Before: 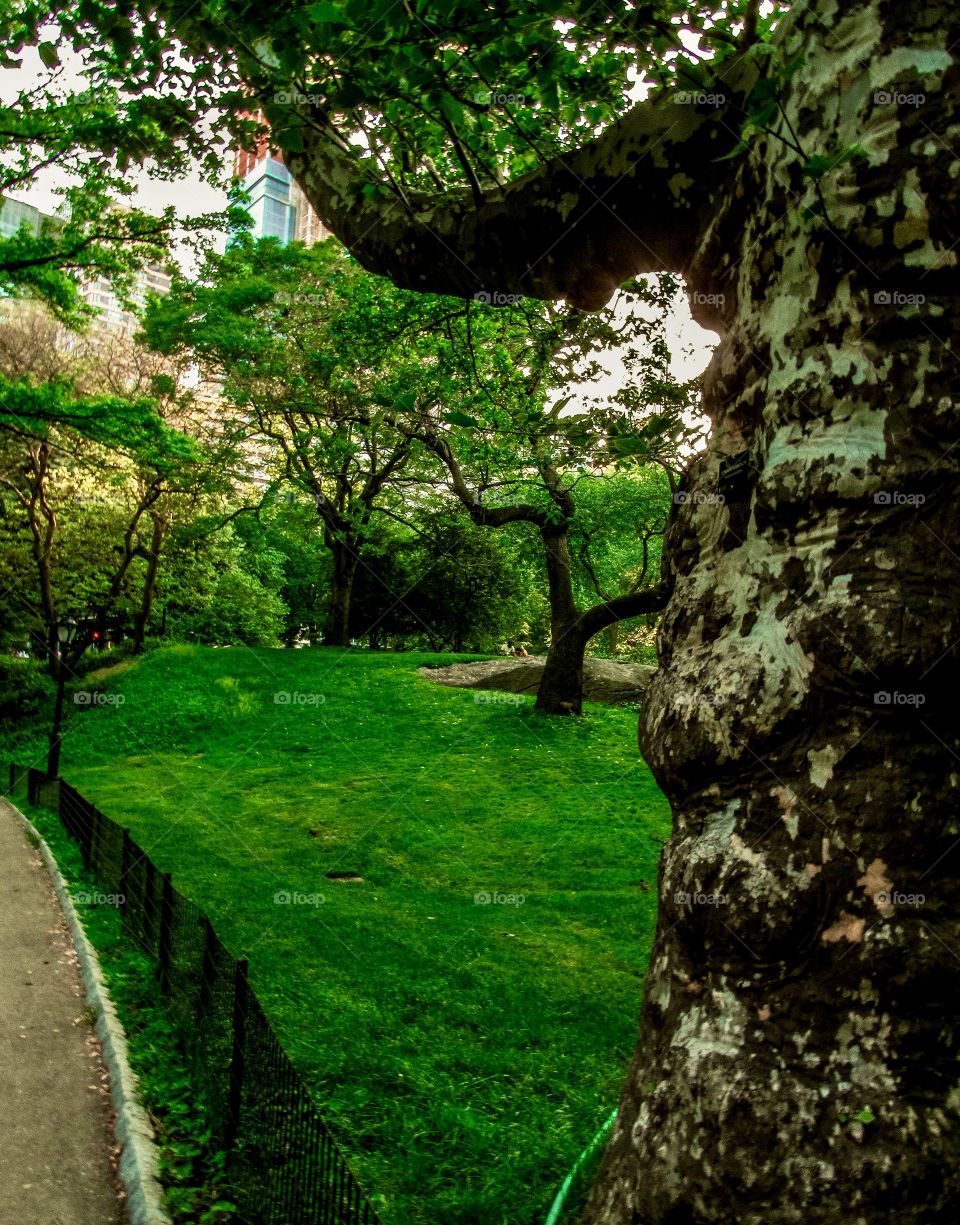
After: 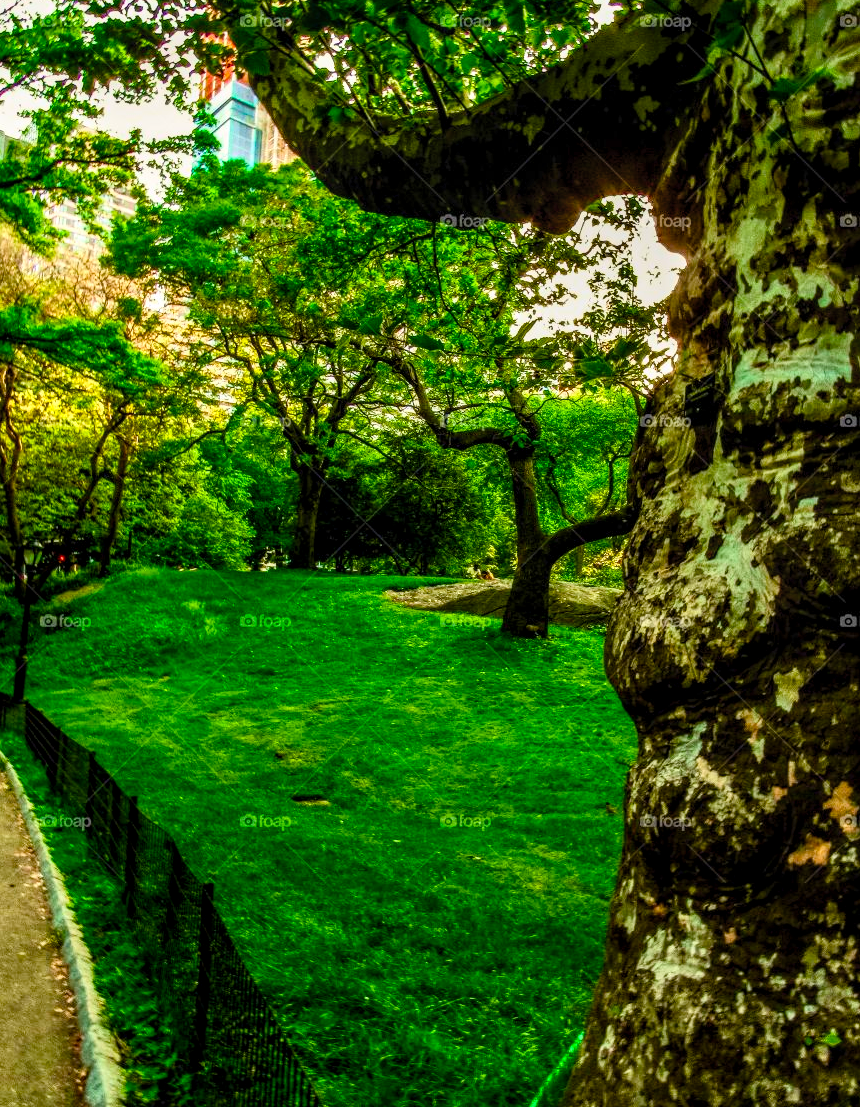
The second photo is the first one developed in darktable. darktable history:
crop: left 3.635%, top 6.352%, right 6.69%, bottom 3.199%
local contrast: on, module defaults
color balance rgb: perceptual saturation grading › global saturation 35.926%, perceptual saturation grading › shadows 34.788%
contrast brightness saturation: contrast 0.201, brightness 0.163, saturation 0.224
